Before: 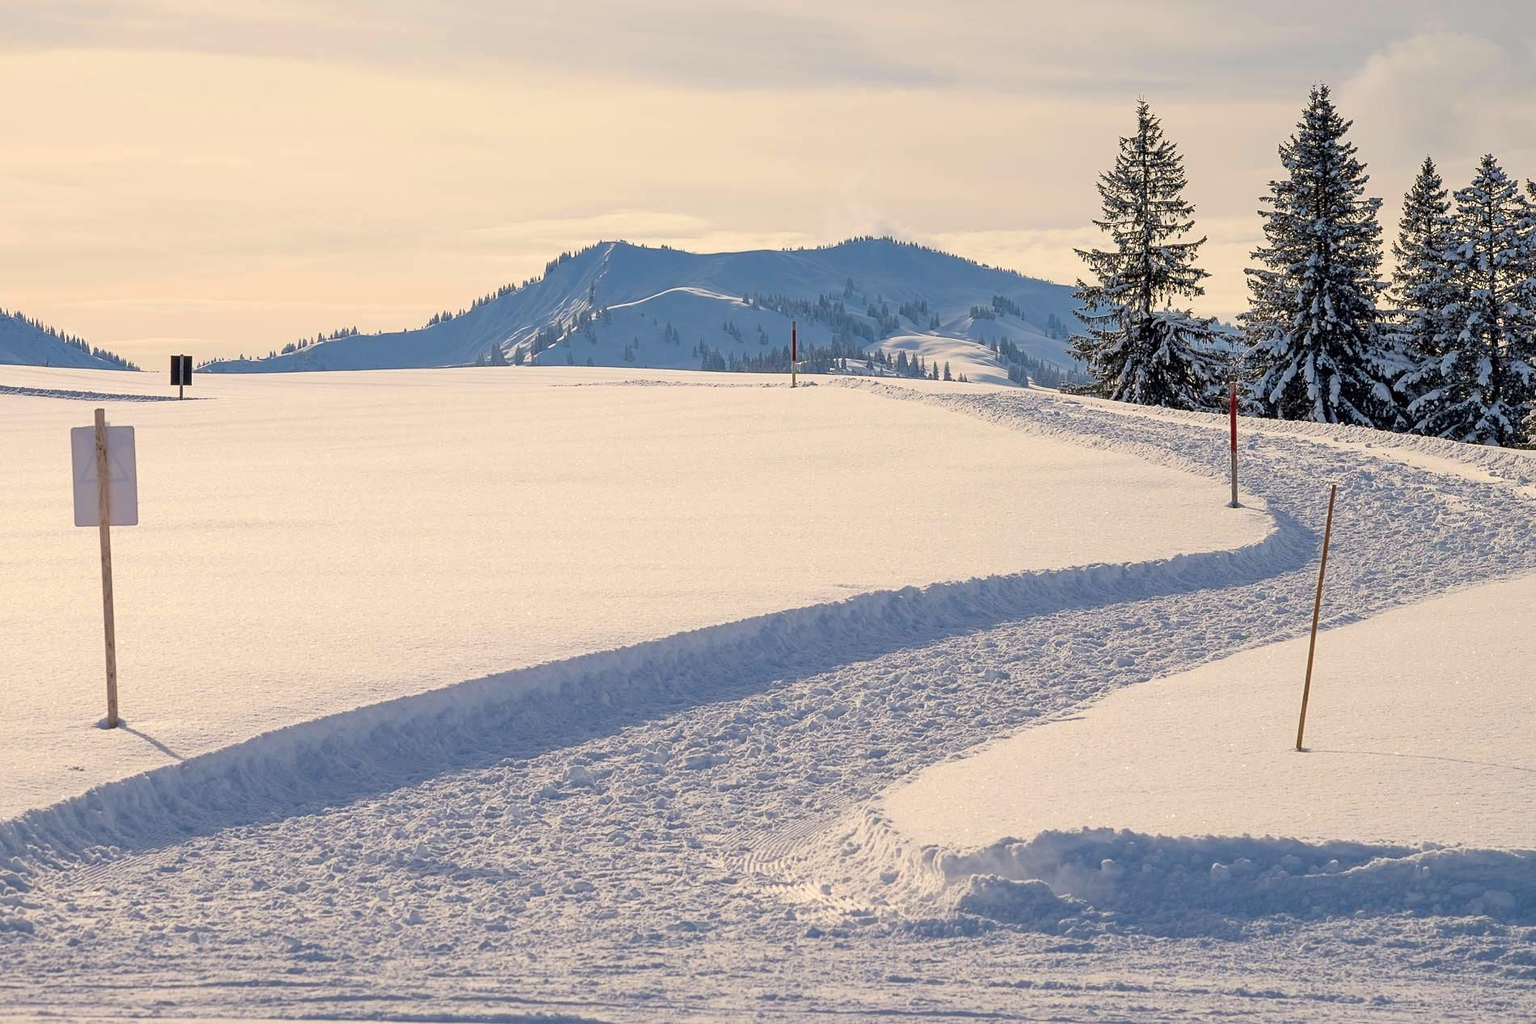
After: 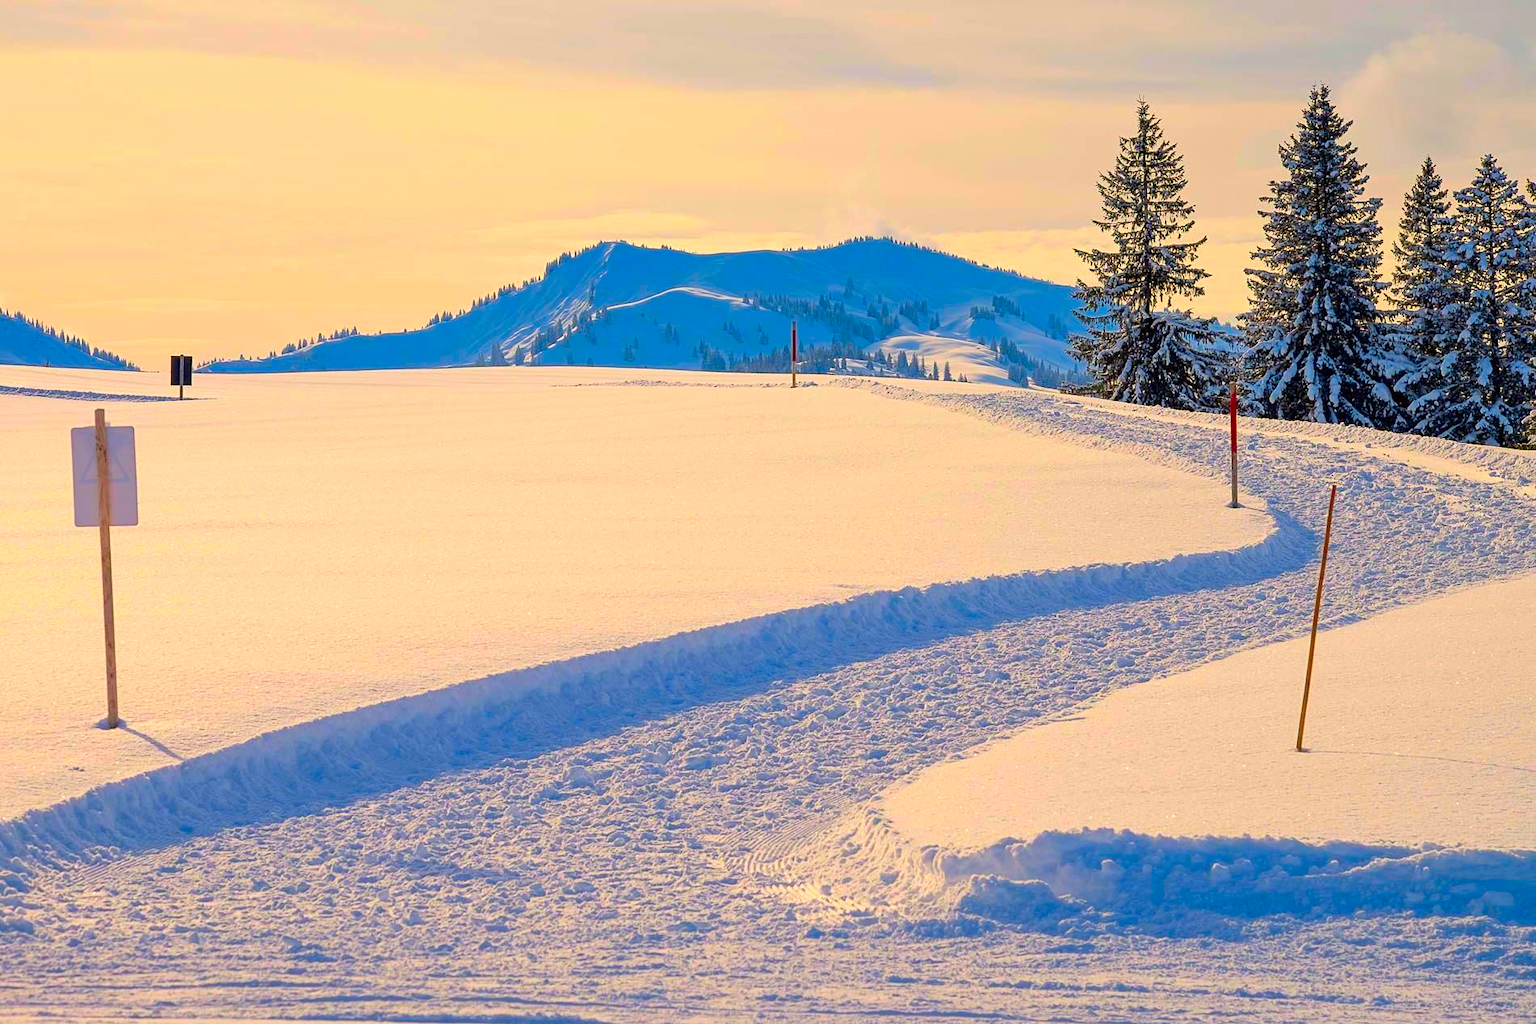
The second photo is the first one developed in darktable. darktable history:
tone equalizer: on, module defaults
color correction: highlights b* -0.046, saturation 2.17
